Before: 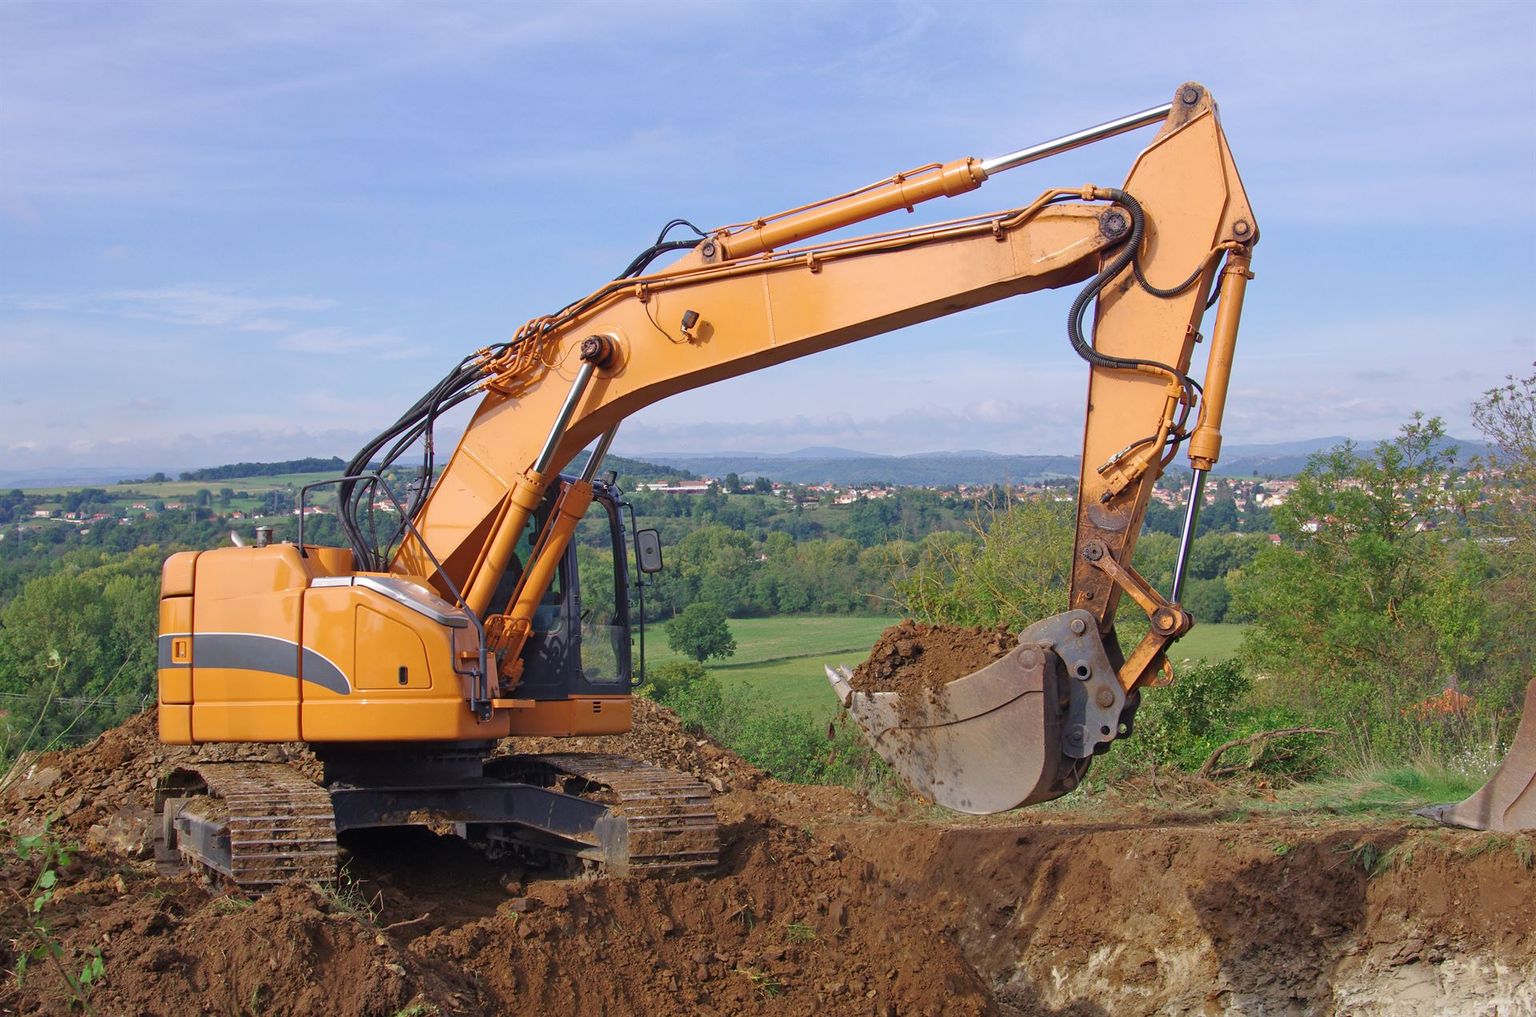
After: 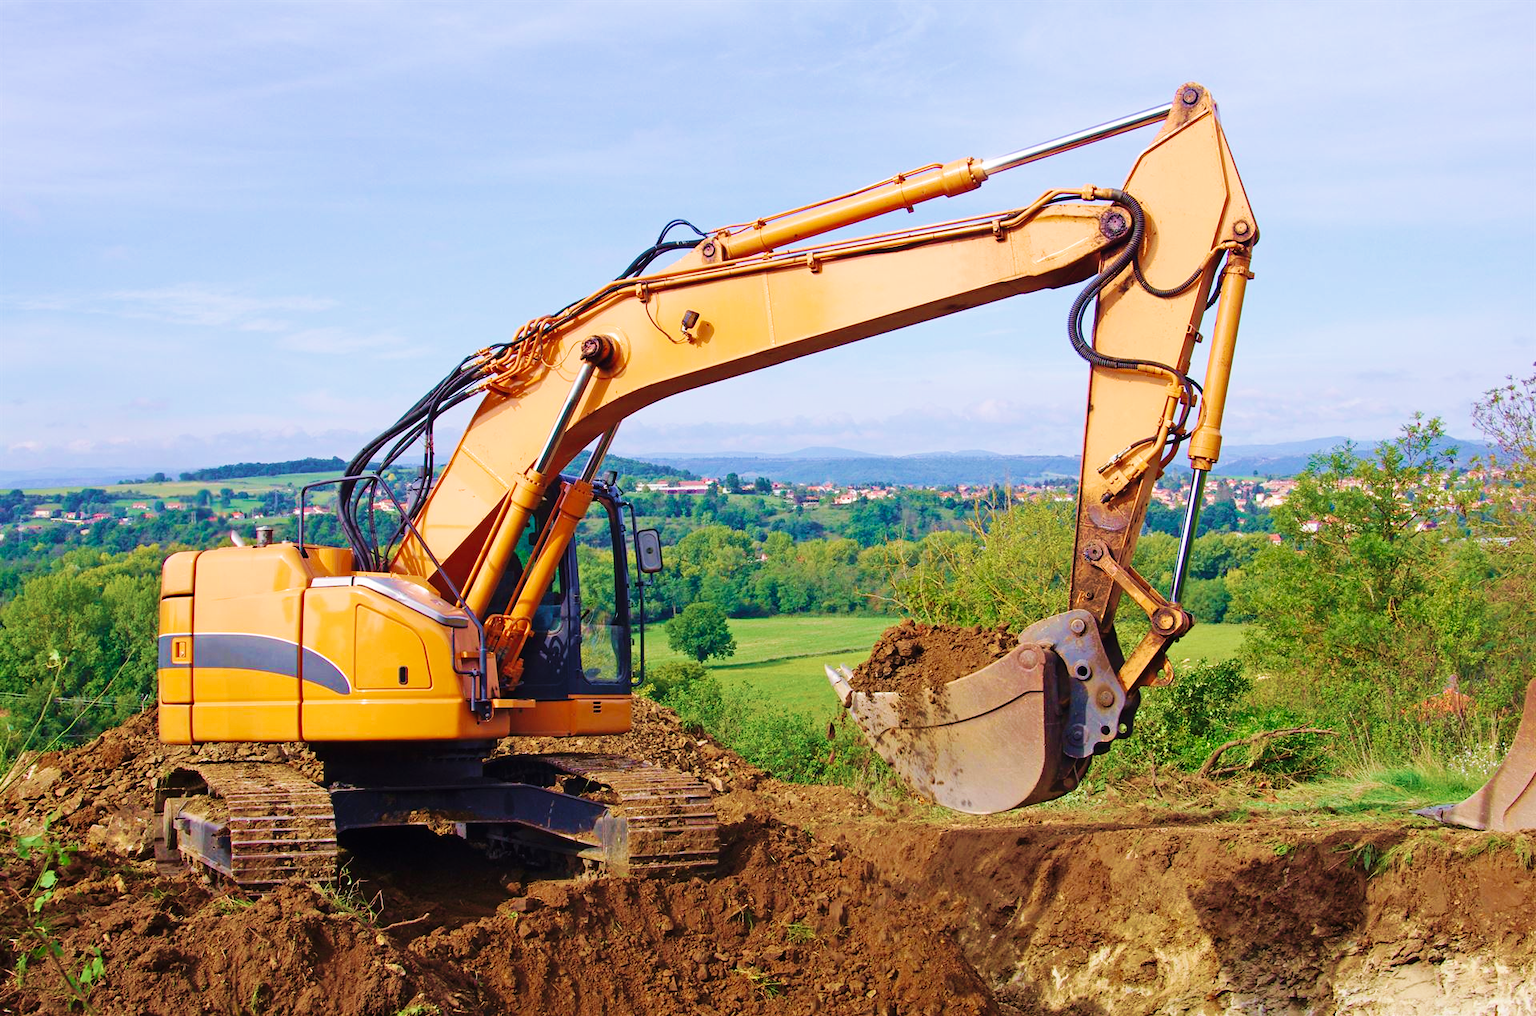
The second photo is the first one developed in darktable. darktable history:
base curve: curves: ch0 [(0, 0) (0.036, 0.025) (0.121, 0.166) (0.206, 0.329) (0.605, 0.79) (1, 1)], preserve colors none
velvia: strength 74%
